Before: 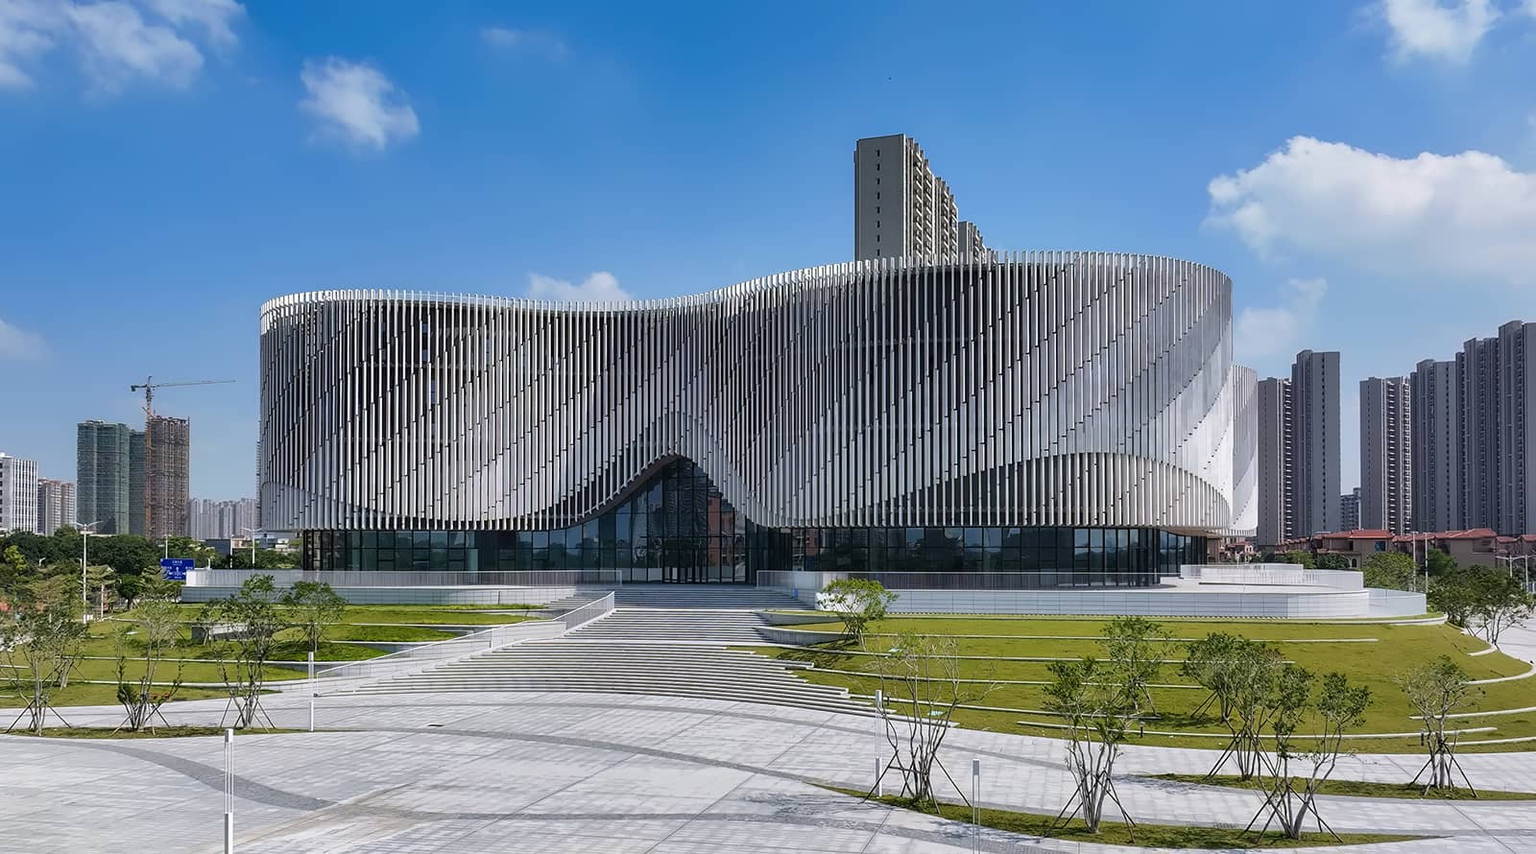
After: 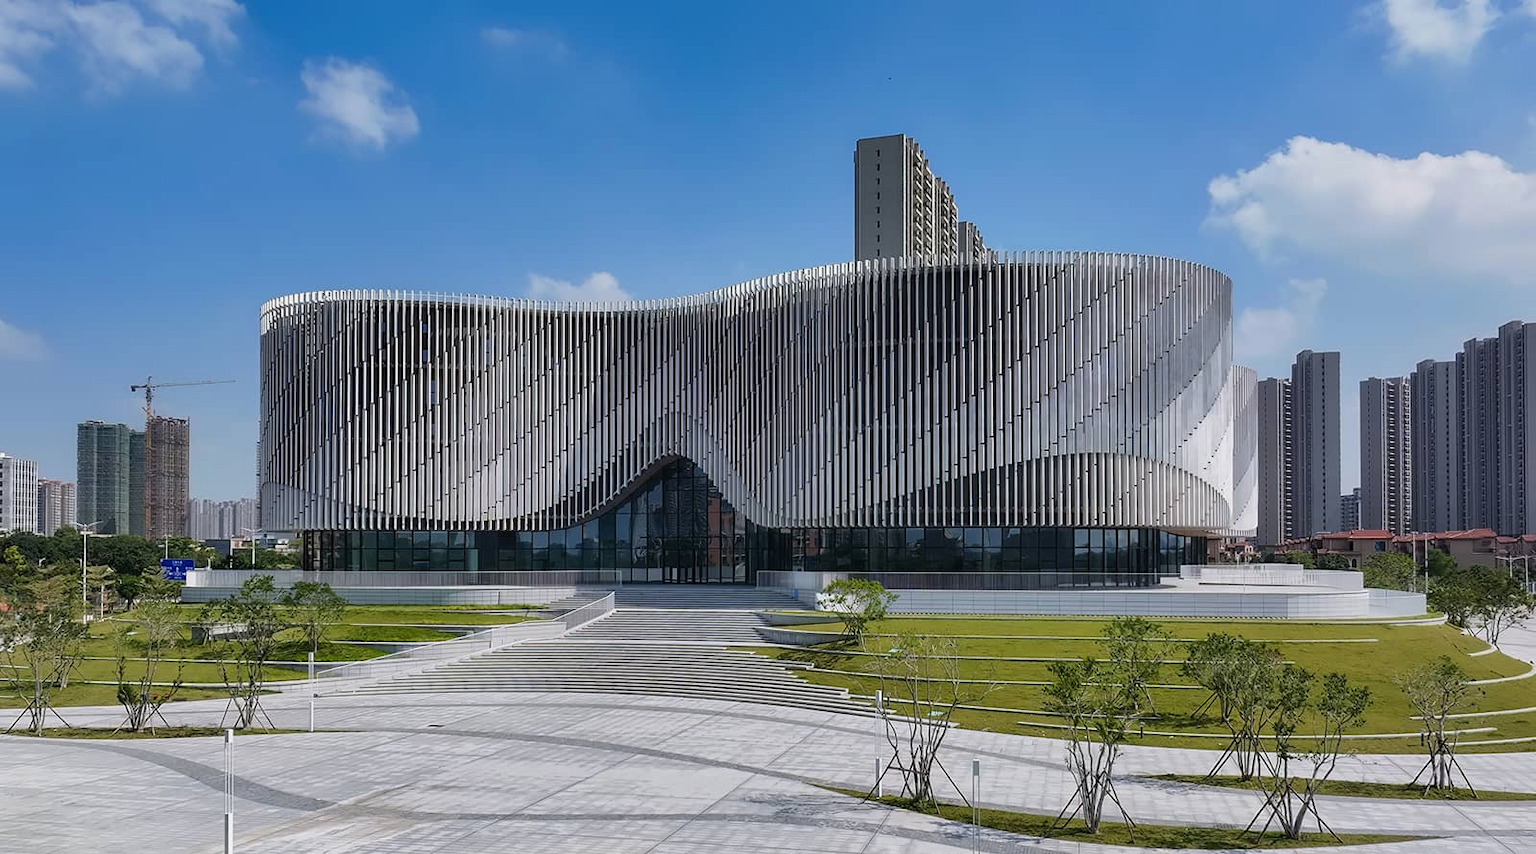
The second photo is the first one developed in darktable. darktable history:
exposure: exposure -0.154 EV, compensate exposure bias true, compensate highlight preservation false
